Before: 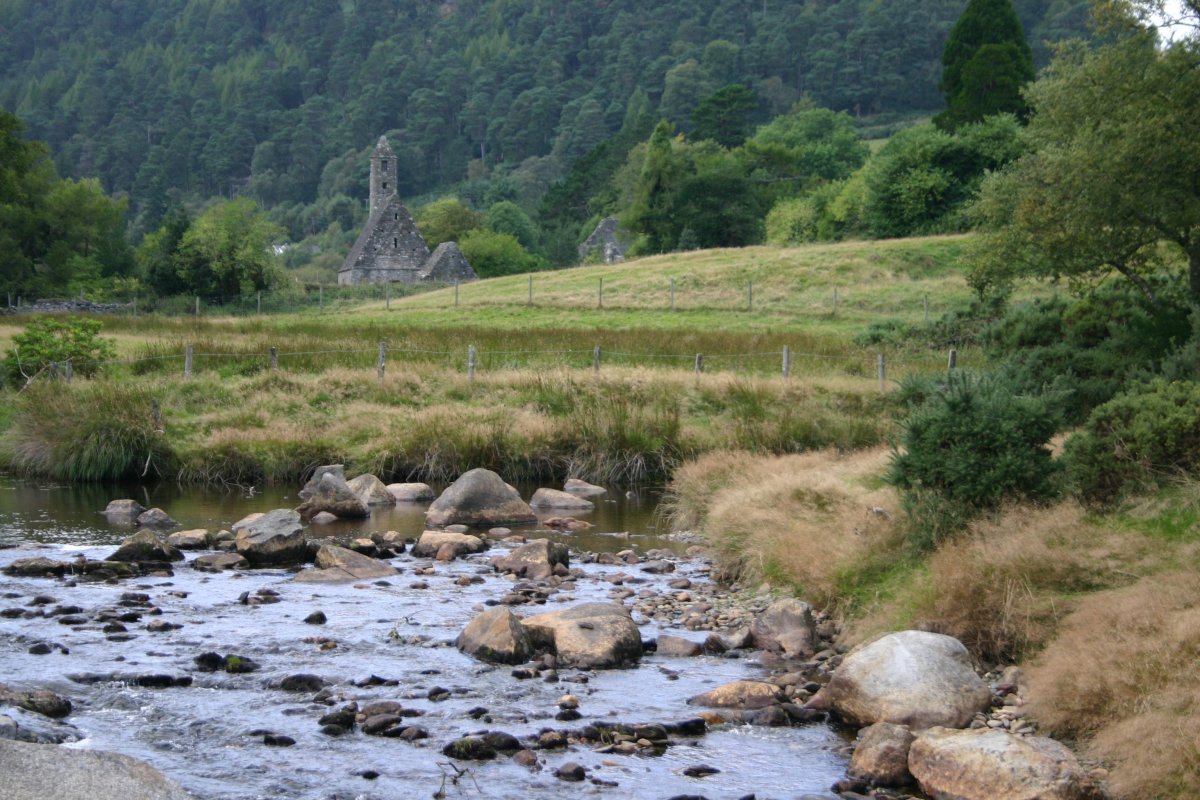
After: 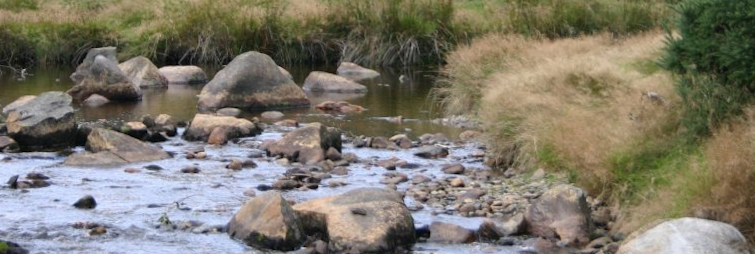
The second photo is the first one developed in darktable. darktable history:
rotate and perspective: rotation 0.226°, lens shift (vertical) -0.042, crop left 0.023, crop right 0.982, crop top 0.006, crop bottom 0.994
crop: left 18.091%, top 51.13%, right 17.525%, bottom 16.85%
